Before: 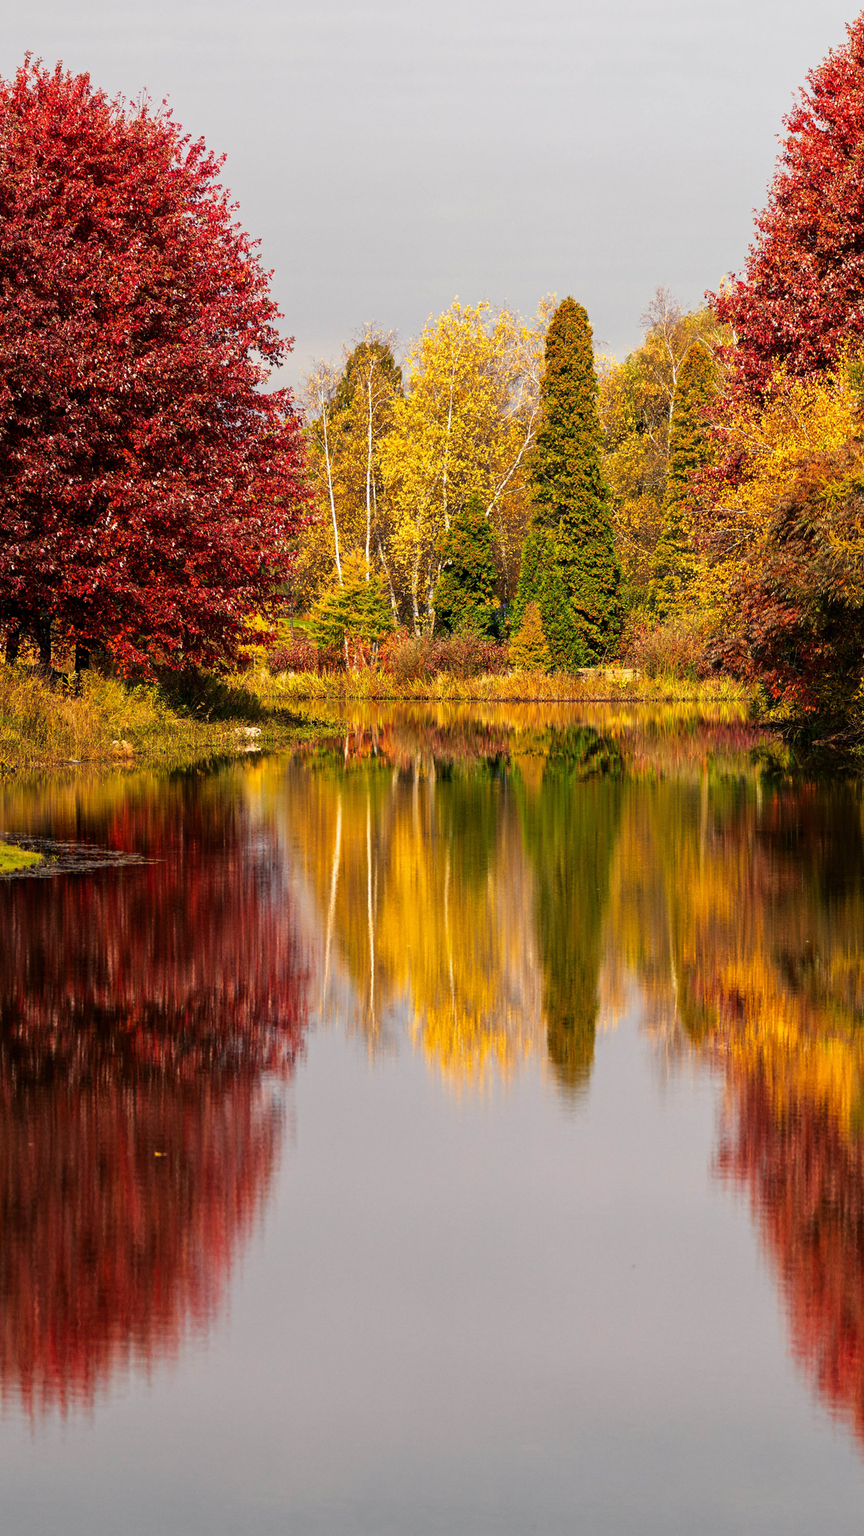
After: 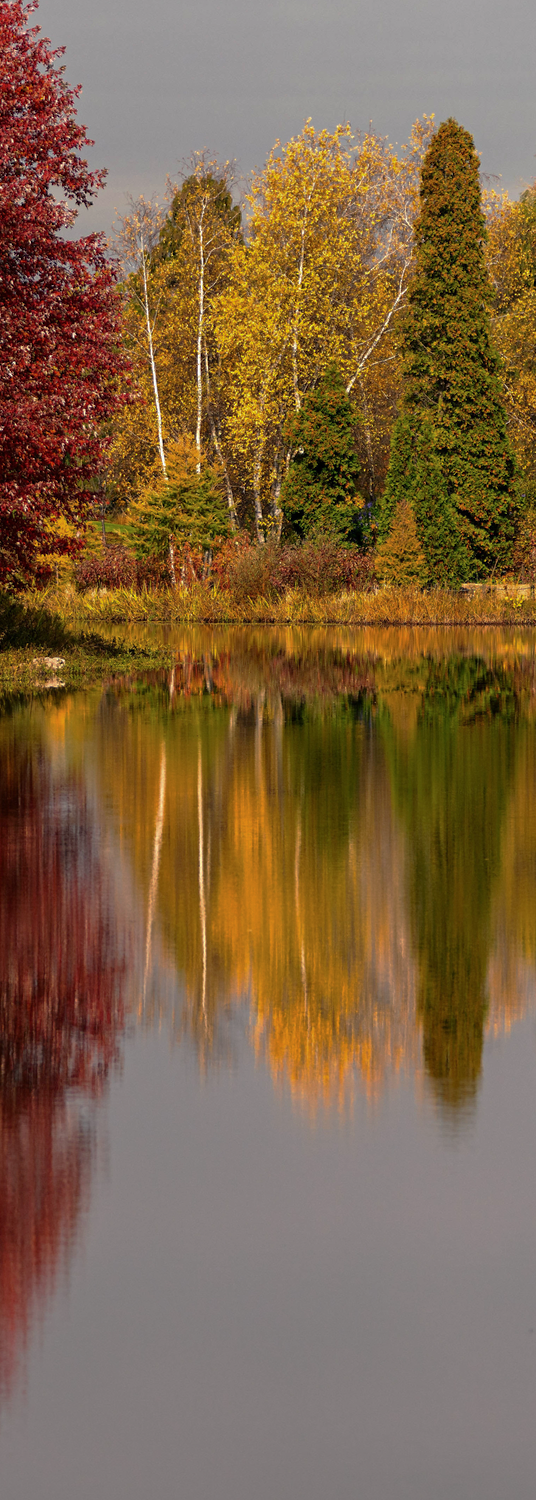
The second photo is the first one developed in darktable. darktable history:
crop and rotate: angle 0.02°, left 24.22%, top 13.135%, right 26.072%, bottom 8.643%
base curve: curves: ch0 [(0, 0) (0.841, 0.609) (1, 1)], preserve colors none
